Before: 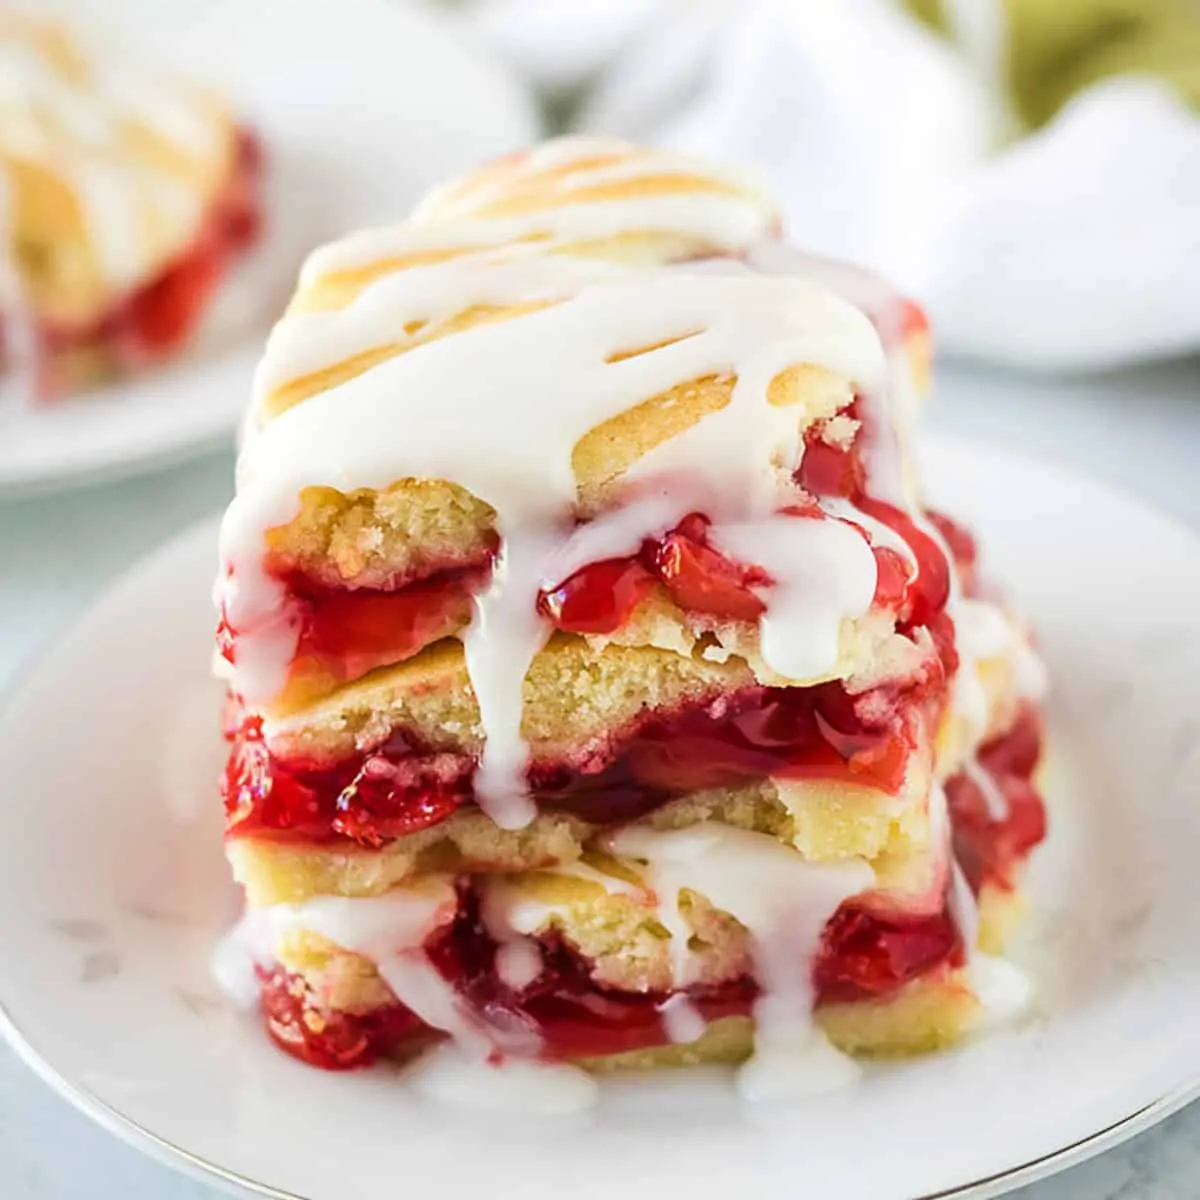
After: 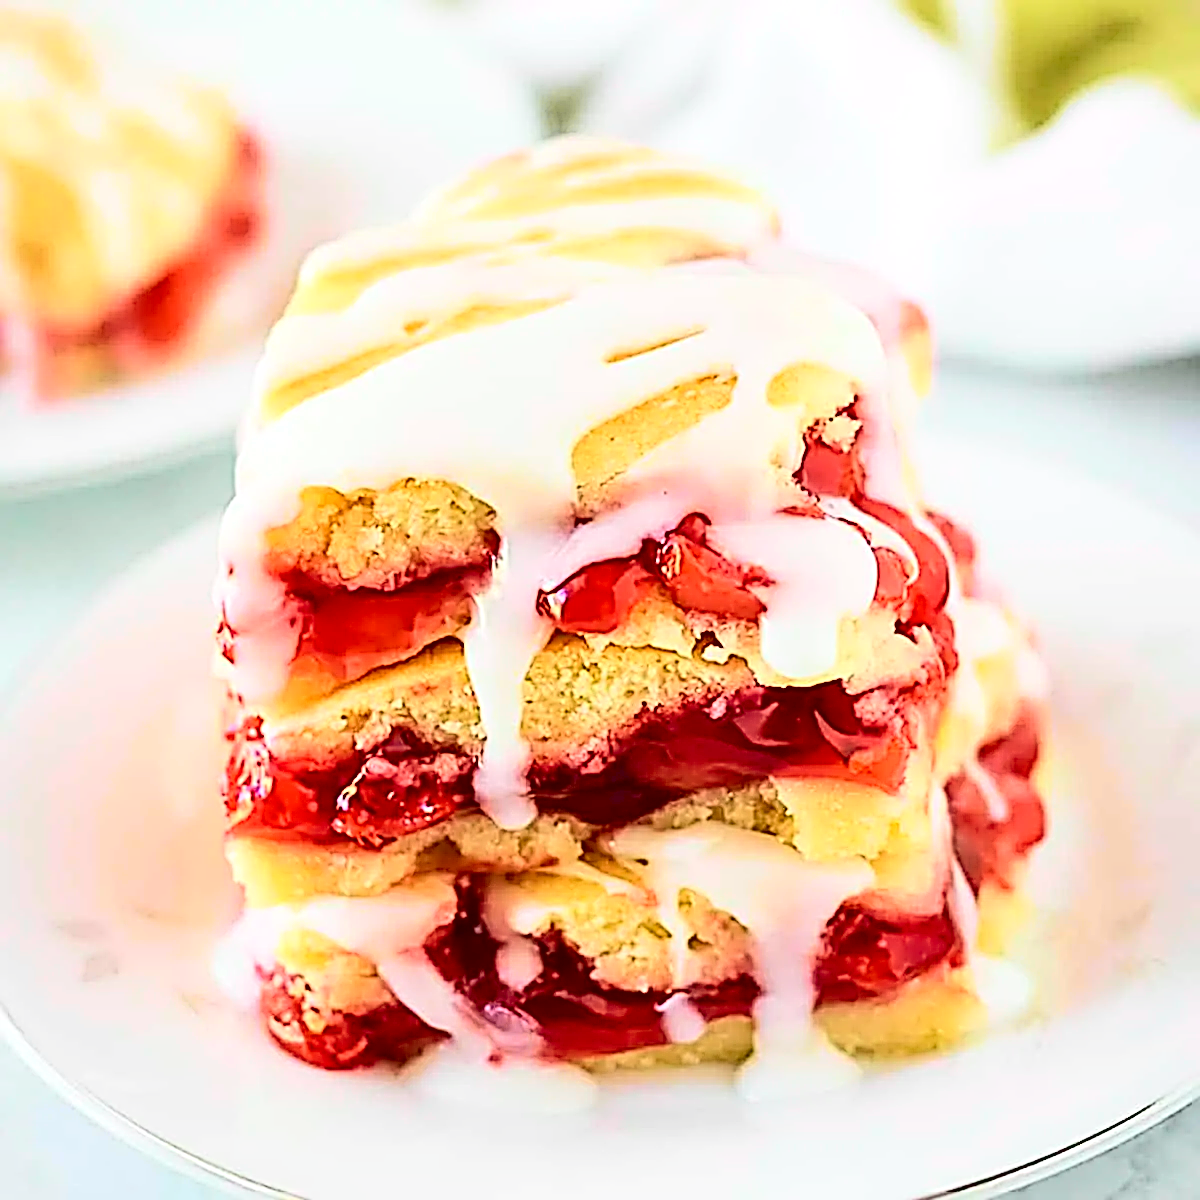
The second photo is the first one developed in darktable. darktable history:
sharpen: radius 3.162, amount 1.73
shadows and highlights: shadows 12.4, white point adjustment 1.19, highlights -0.875, soften with gaussian
contrast brightness saturation: contrast 0.1, brightness 0.024, saturation 0.024
tone curve: curves: ch0 [(0, 0.014) (0.12, 0.096) (0.386, 0.49) (0.54, 0.684) (0.751, 0.855) (0.89, 0.943) (0.998, 0.989)]; ch1 [(0, 0) (0.133, 0.099) (0.437, 0.41) (0.5, 0.5) (0.517, 0.536) (0.548, 0.575) (0.582, 0.631) (0.627, 0.688) (0.836, 0.868) (1, 1)]; ch2 [(0, 0) (0.374, 0.341) (0.456, 0.443) (0.478, 0.49) (0.501, 0.5) (0.528, 0.538) (0.55, 0.6) (0.572, 0.63) (0.702, 0.765) (1, 1)], color space Lab, independent channels, preserve colors none
